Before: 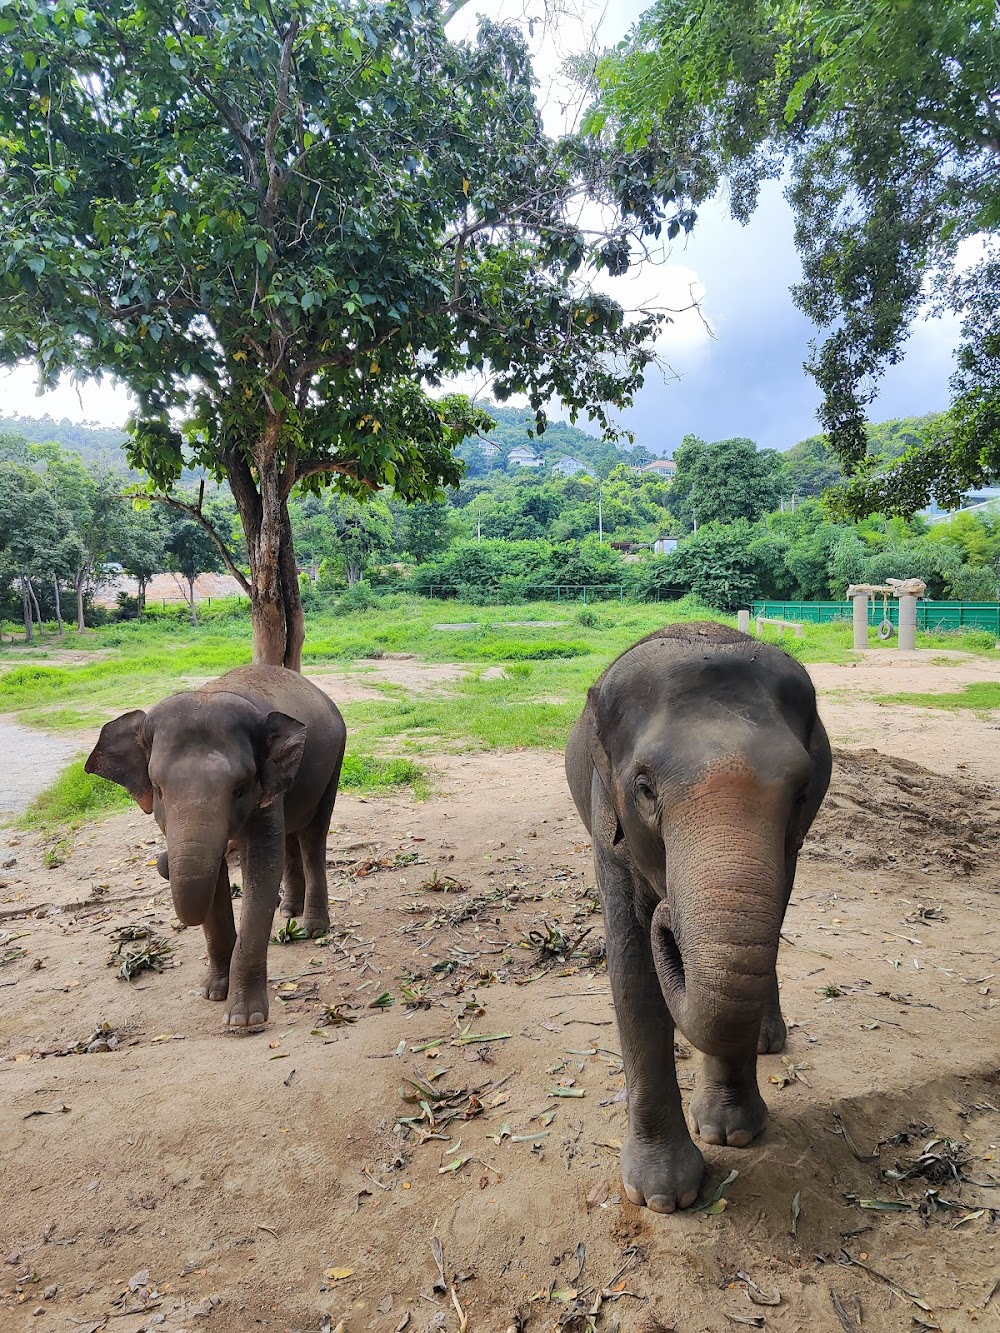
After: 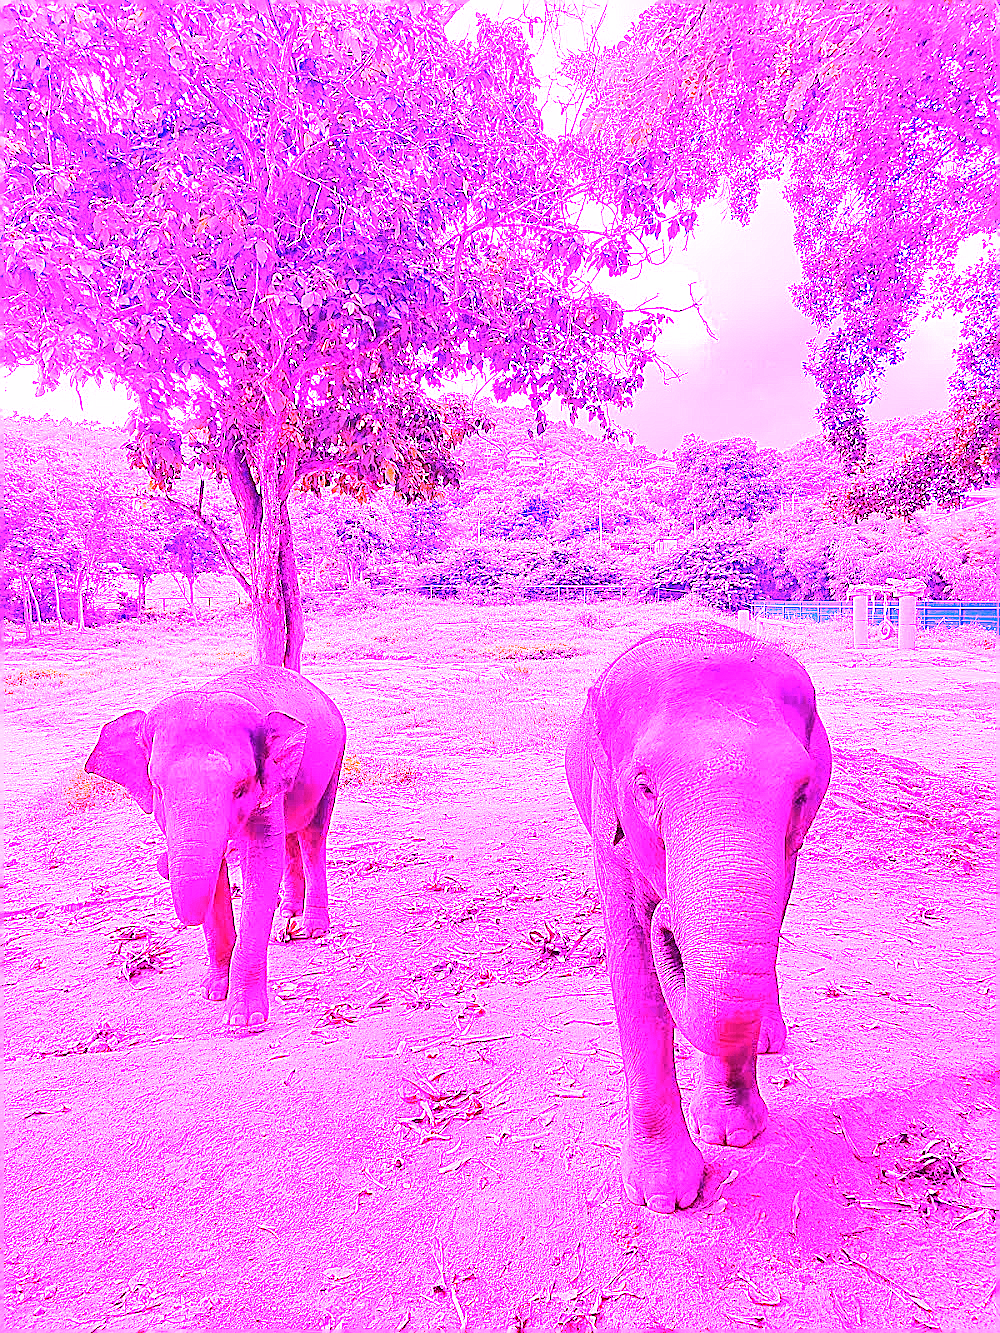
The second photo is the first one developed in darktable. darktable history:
white balance: red 8, blue 8
sharpen: radius 1.272, amount 0.305, threshold 0
